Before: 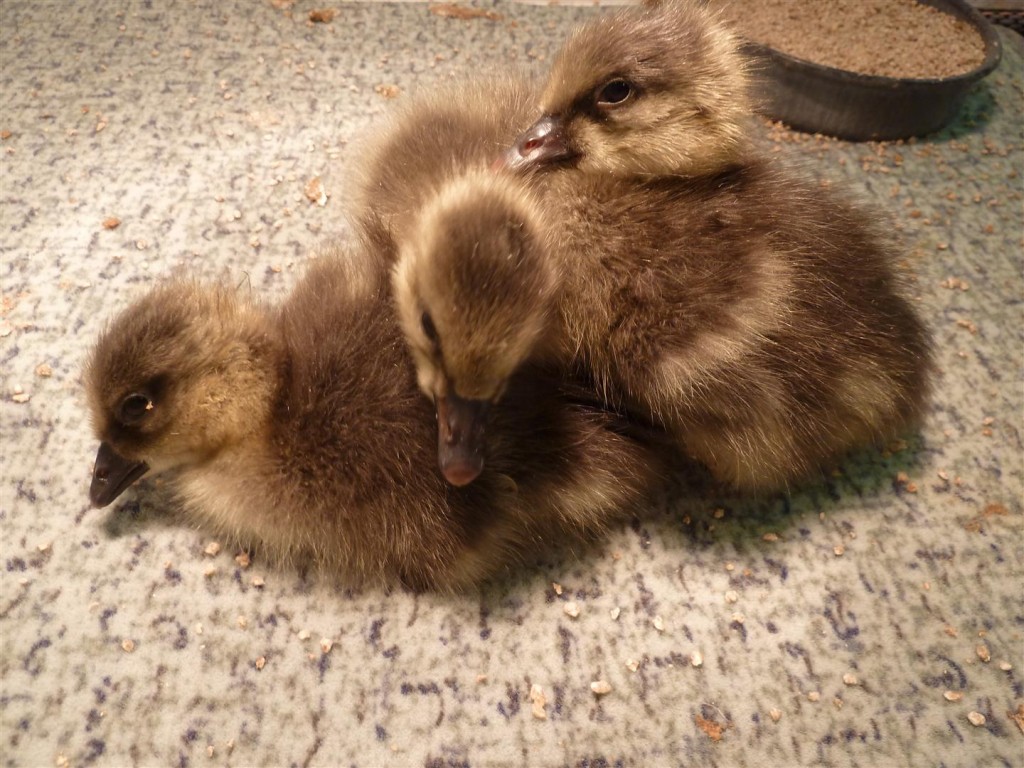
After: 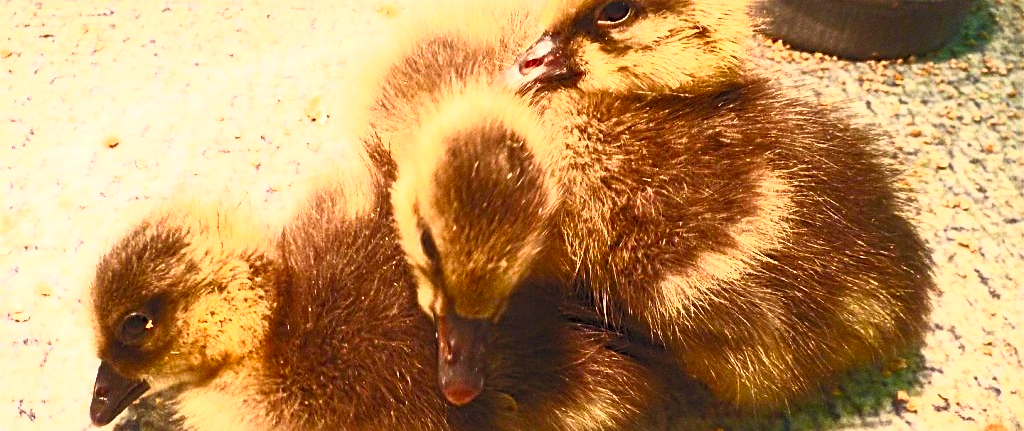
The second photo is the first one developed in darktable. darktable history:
crop and rotate: top 10.605%, bottom 33.274%
sharpen: radius 2.817, amount 0.715
contrast brightness saturation: contrast 1, brightness 1, saturation 1
shadows and highlights: radius 125.46, shadows 21.19, highlights -21.19, low approximation 0.01
grain: coarseness 0.47 ISO
